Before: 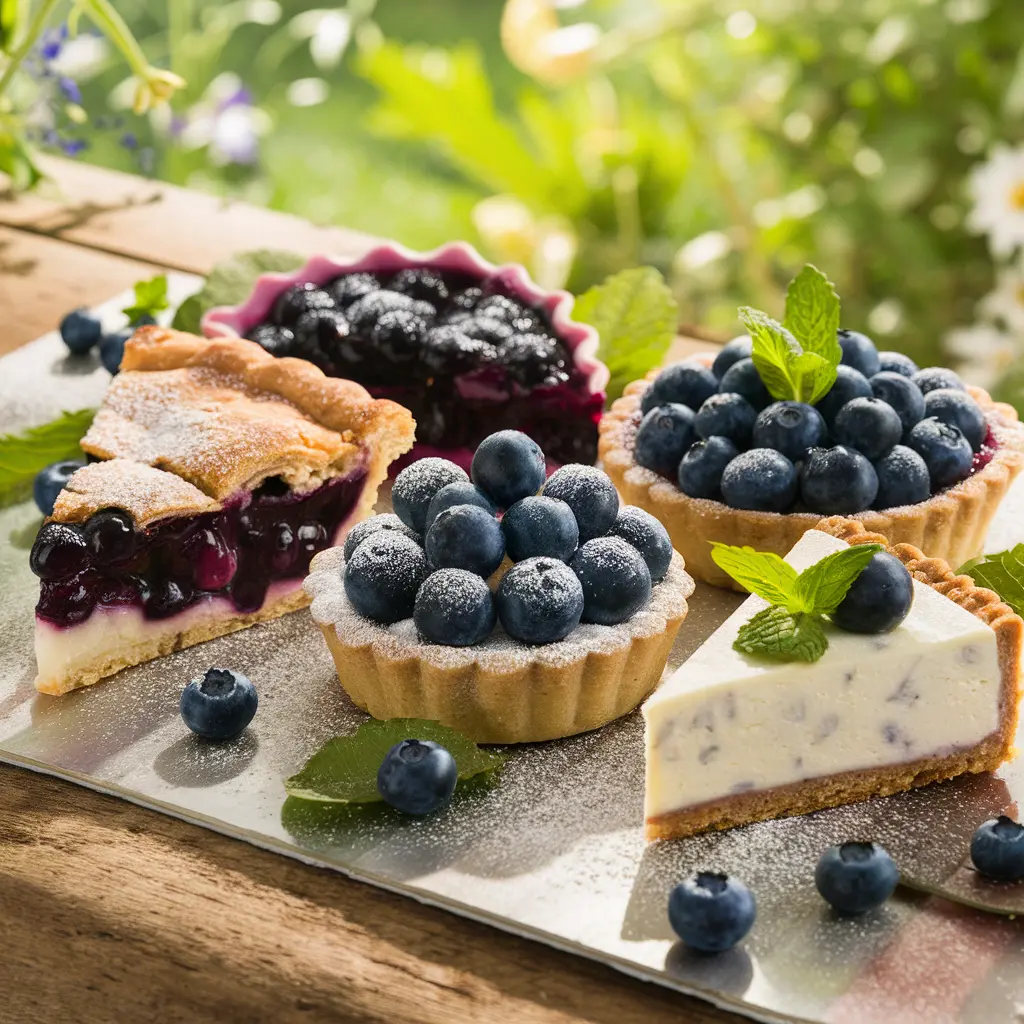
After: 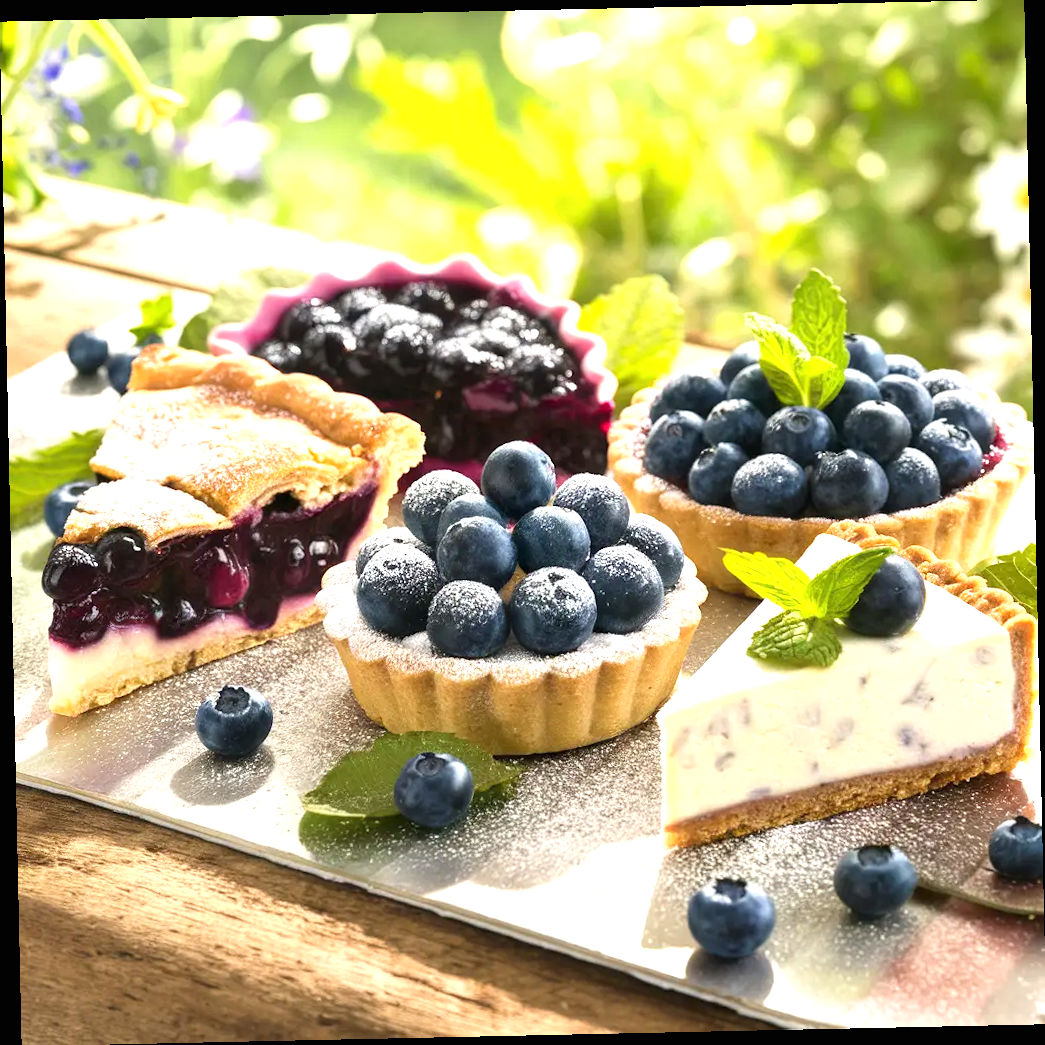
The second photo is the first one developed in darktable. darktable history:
rotate and perspective: rotation -1.24°, automatic cropping off
exposure: black level correction 0, exposure 1 EV, compensate exposure bias true, compensate highlight preservation false
